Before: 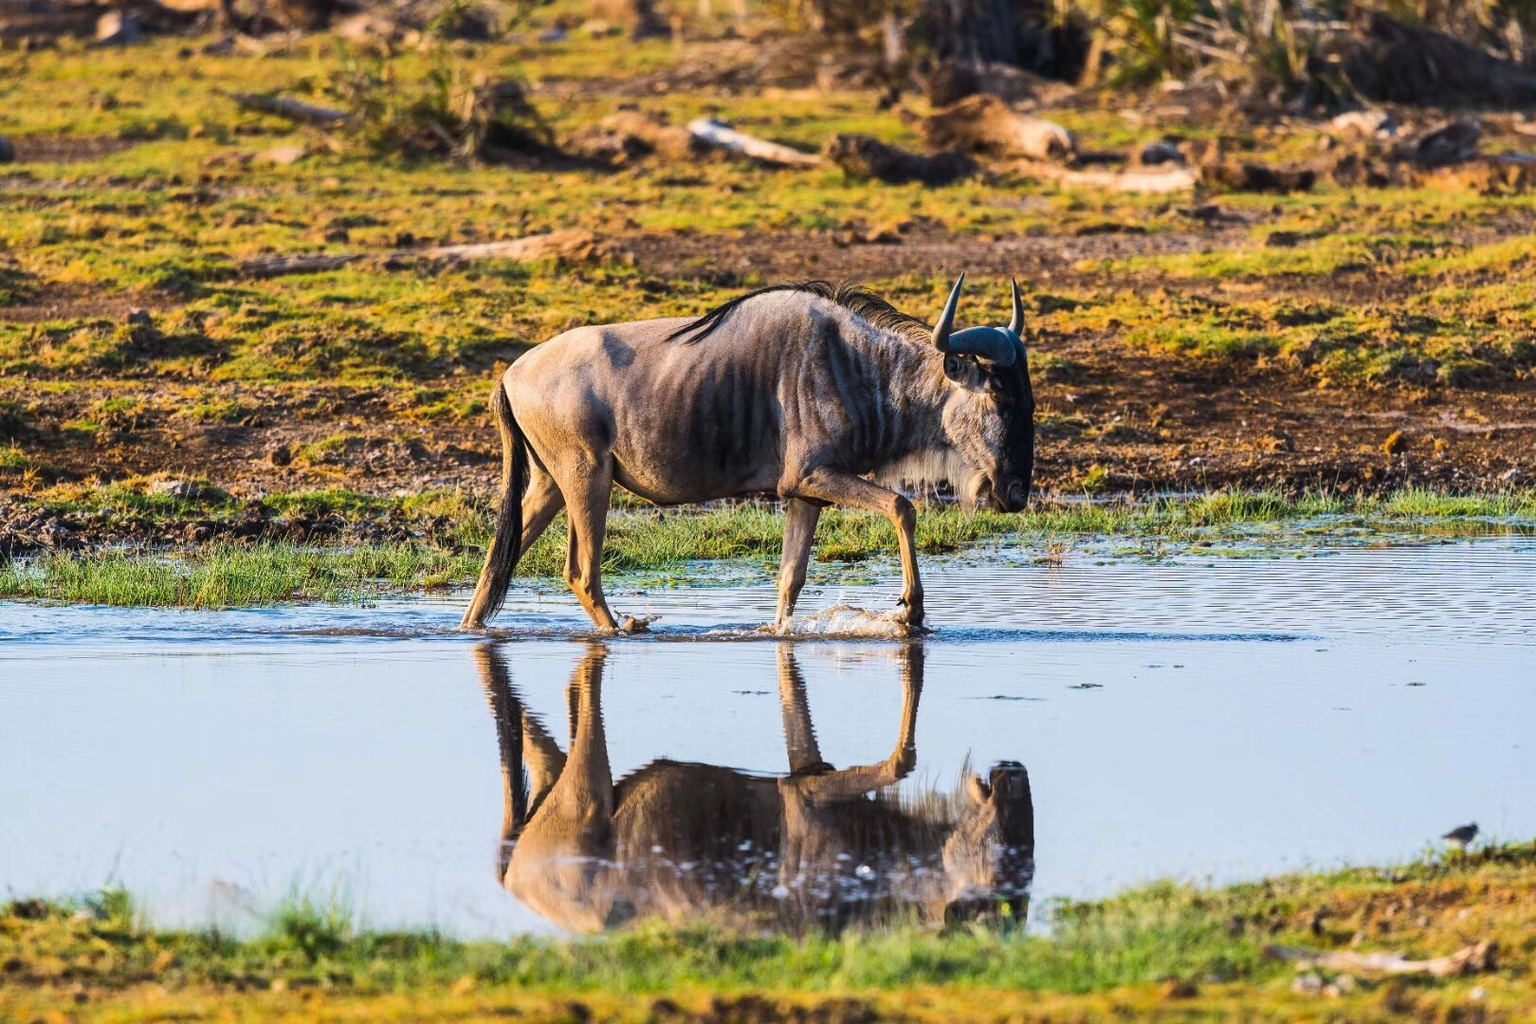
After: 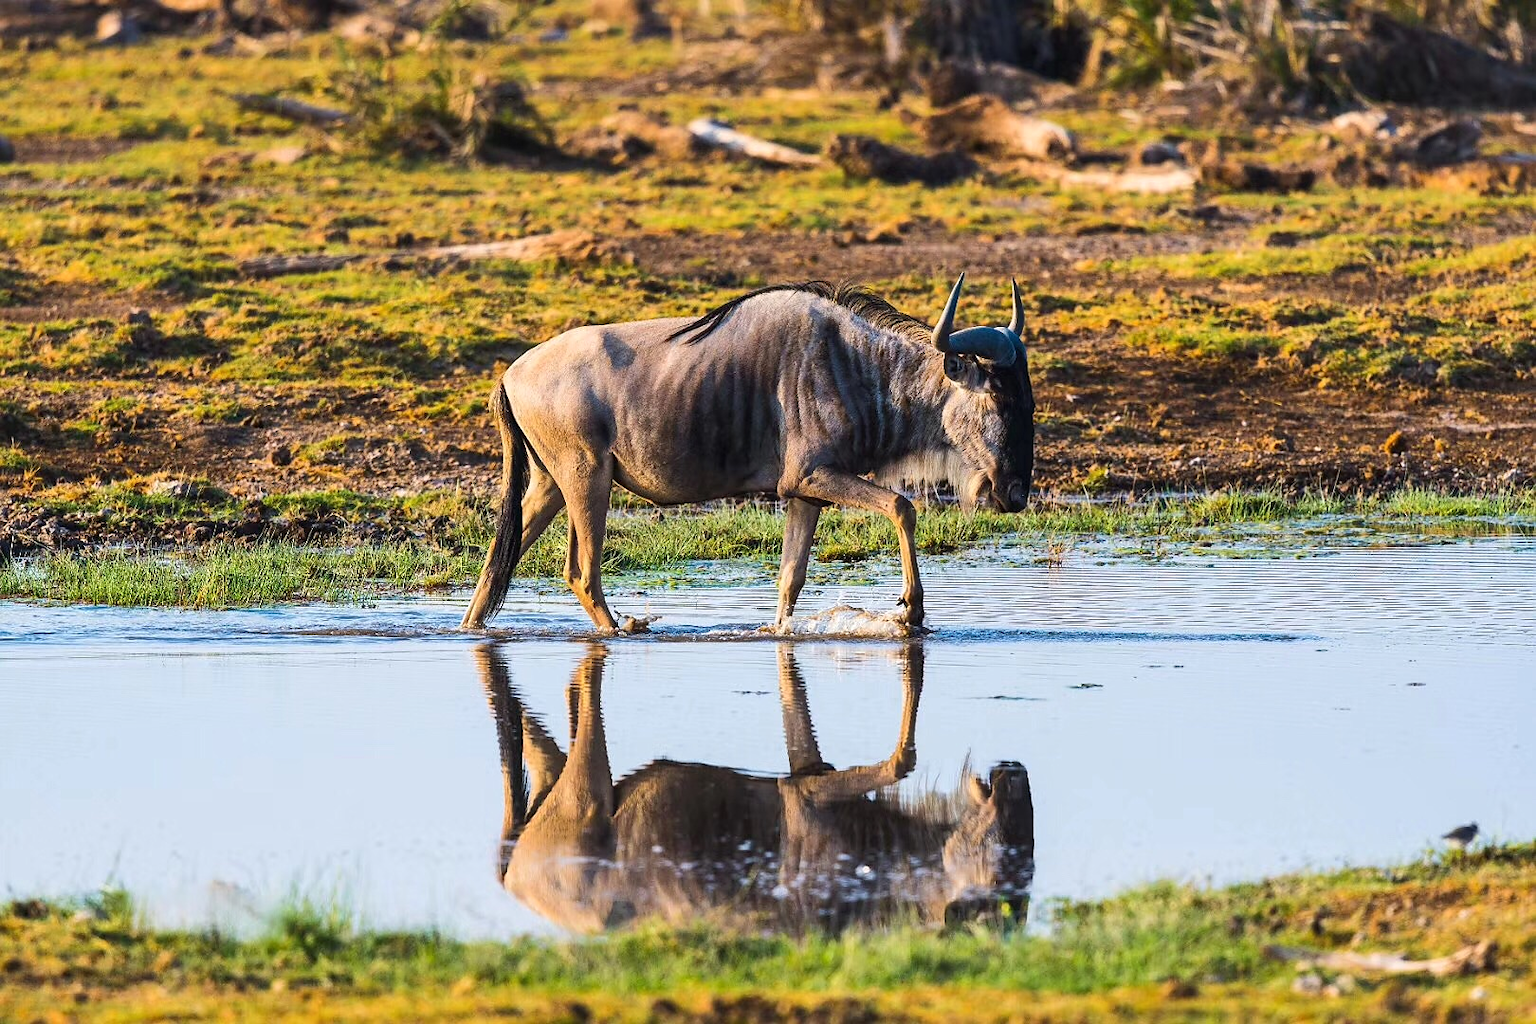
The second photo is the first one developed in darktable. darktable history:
white balance: emerald 1
sharpen: radius 1, threshold 1
exposure: exposure 0.078 EV, compensate highlight preservation false
